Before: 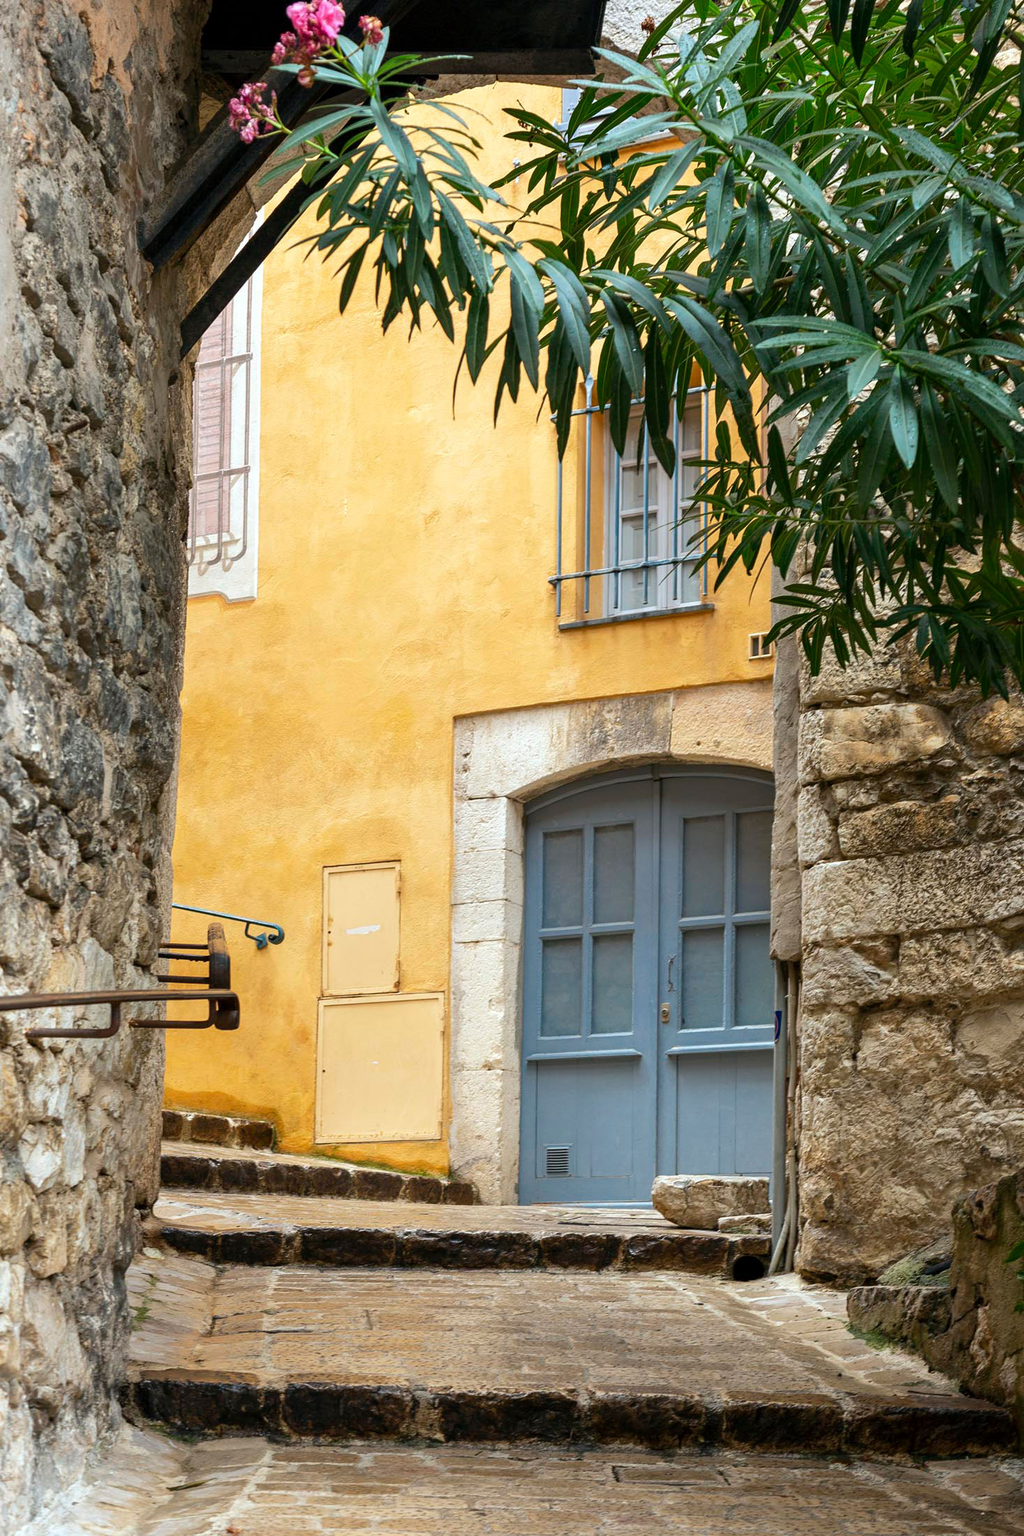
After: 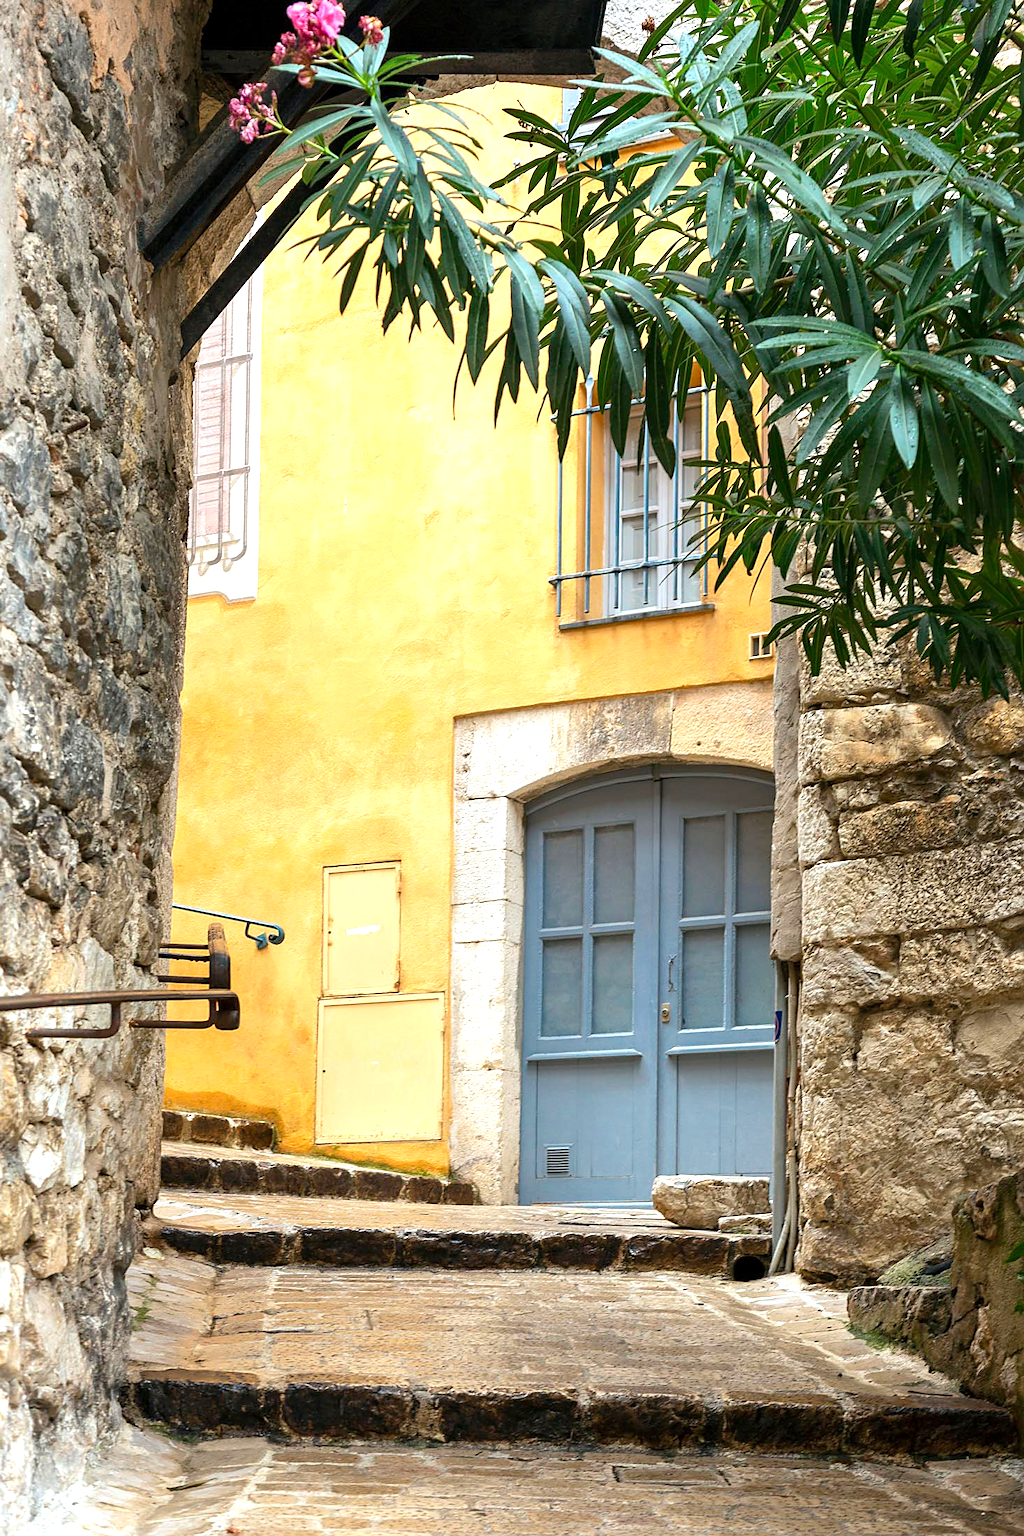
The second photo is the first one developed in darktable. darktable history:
sharpen: radius 1.829, amount 0.391, threshold 1.548
exposure: exposure 0.574 EV, compensate highlight preservation false
